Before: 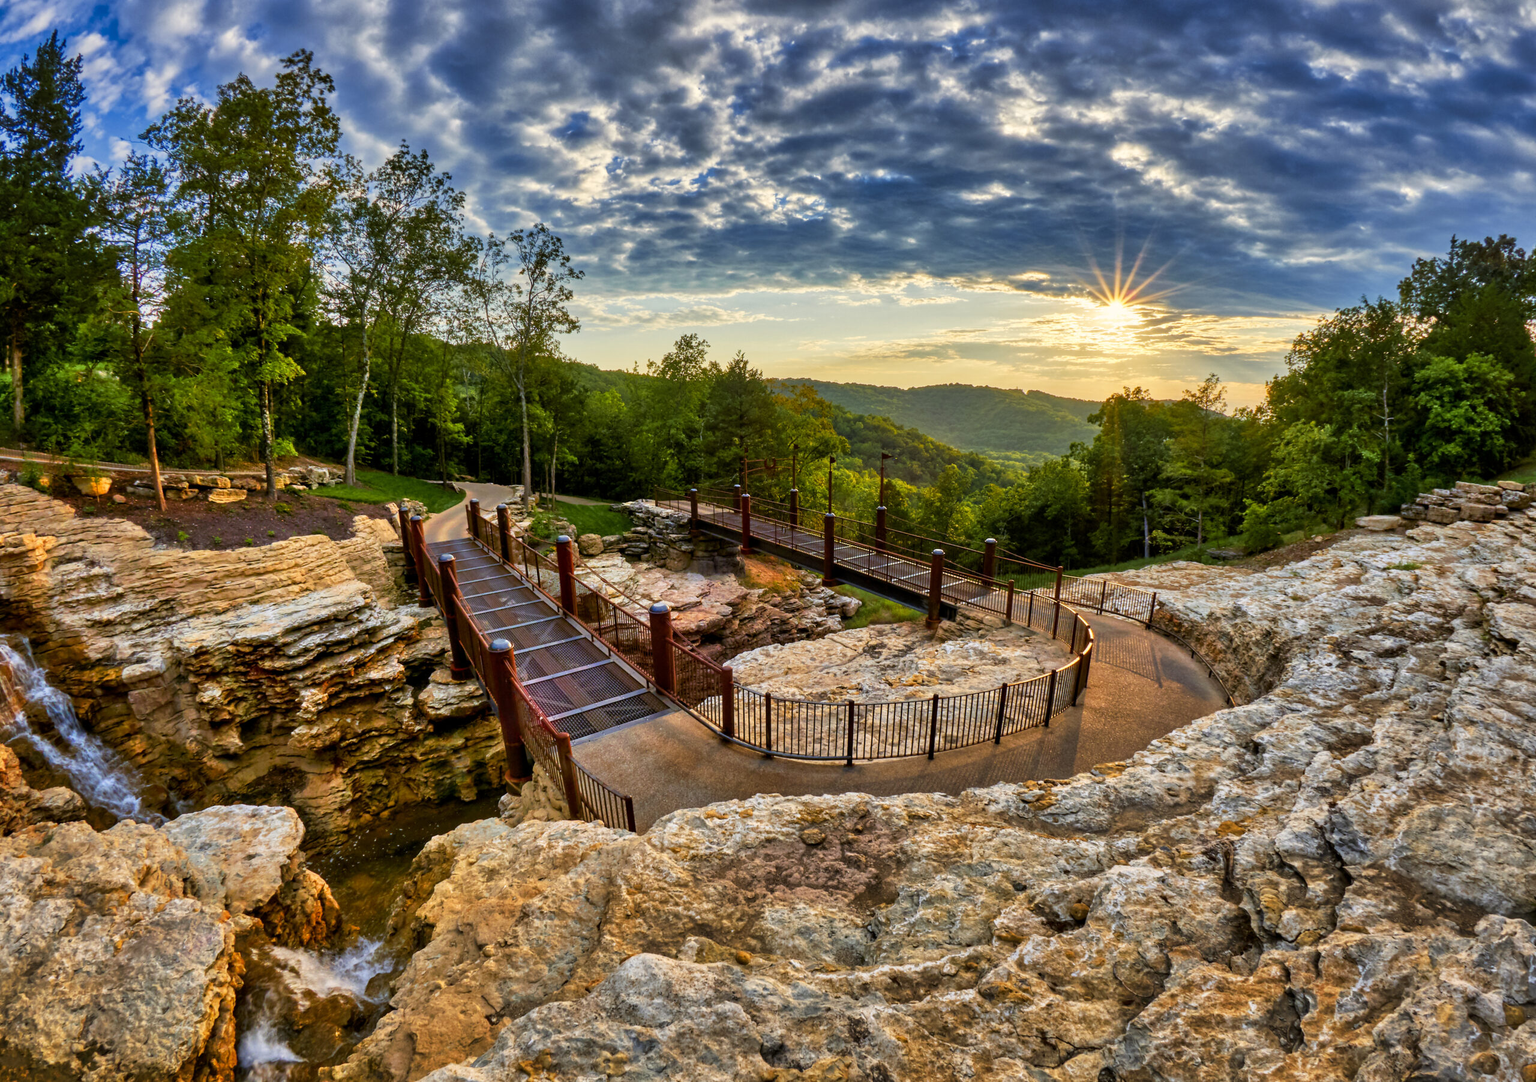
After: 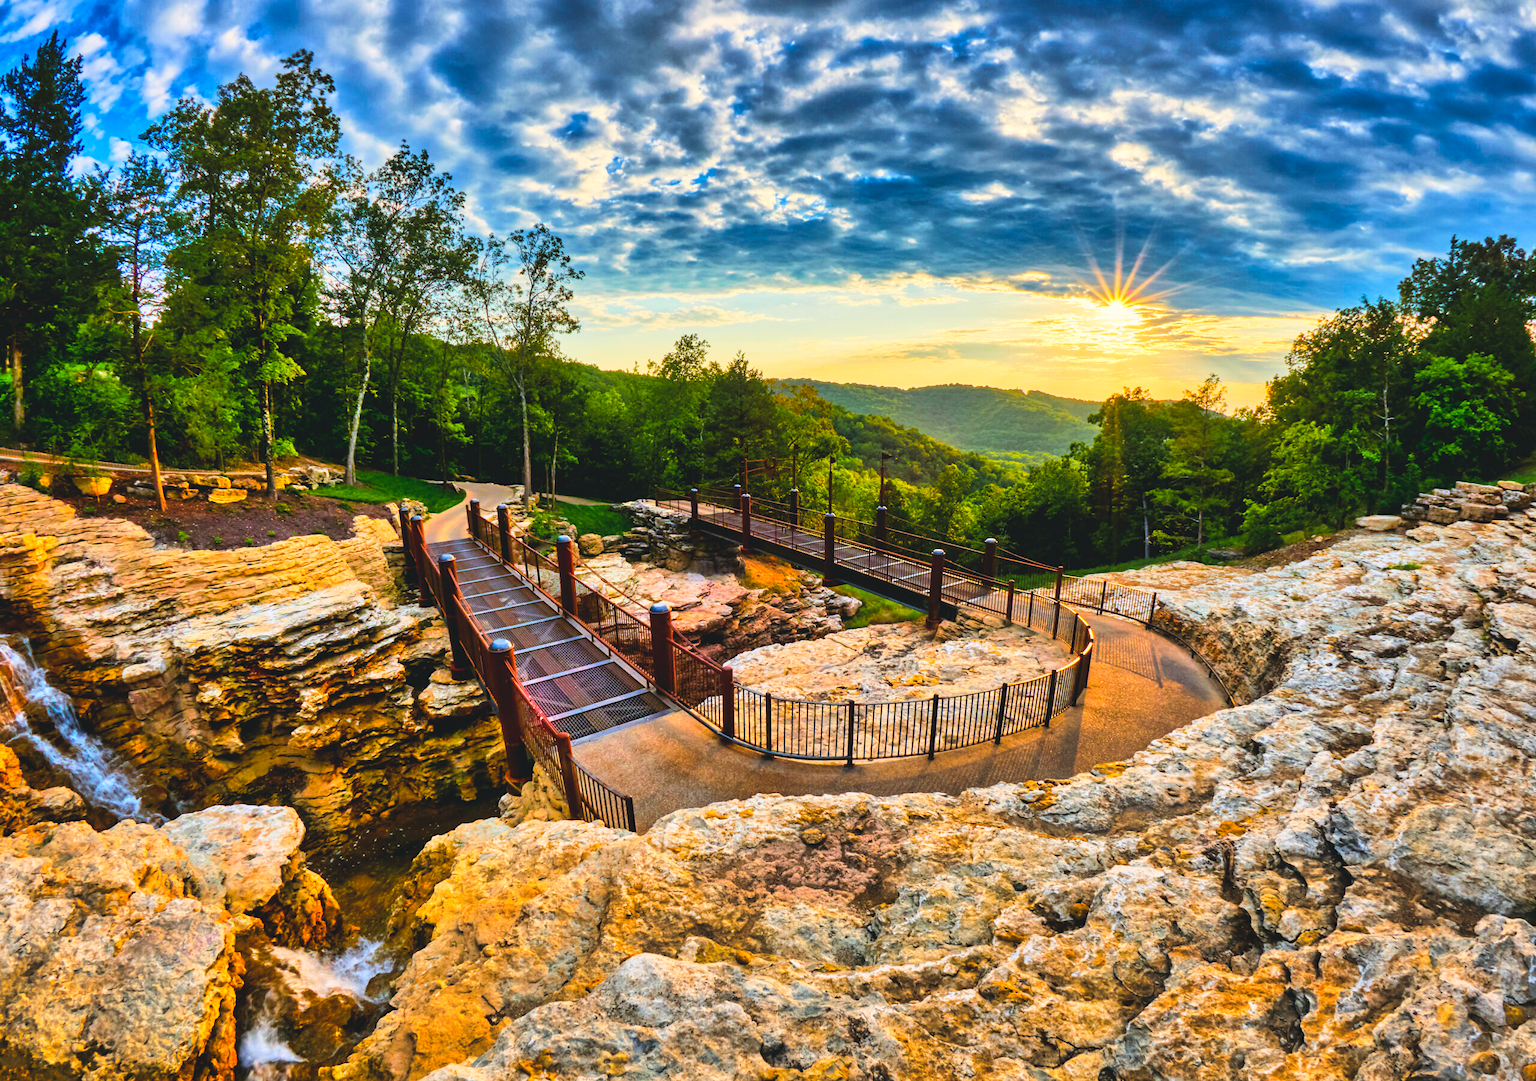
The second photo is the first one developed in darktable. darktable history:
exposure: black level correction -0.015, compensate highlight preservation false
color balance rgb: power › chroma 0.512%, power › hue 215.29°, perceptual saturation grading › global saturation 25.433%, global vibrance 20%
base curve: curves: ch0 [(0, 0) (0.032, 0.025) (0.121, 0.166) (0.206, 0.329) (0.605, 0.79) (1, 1)]
